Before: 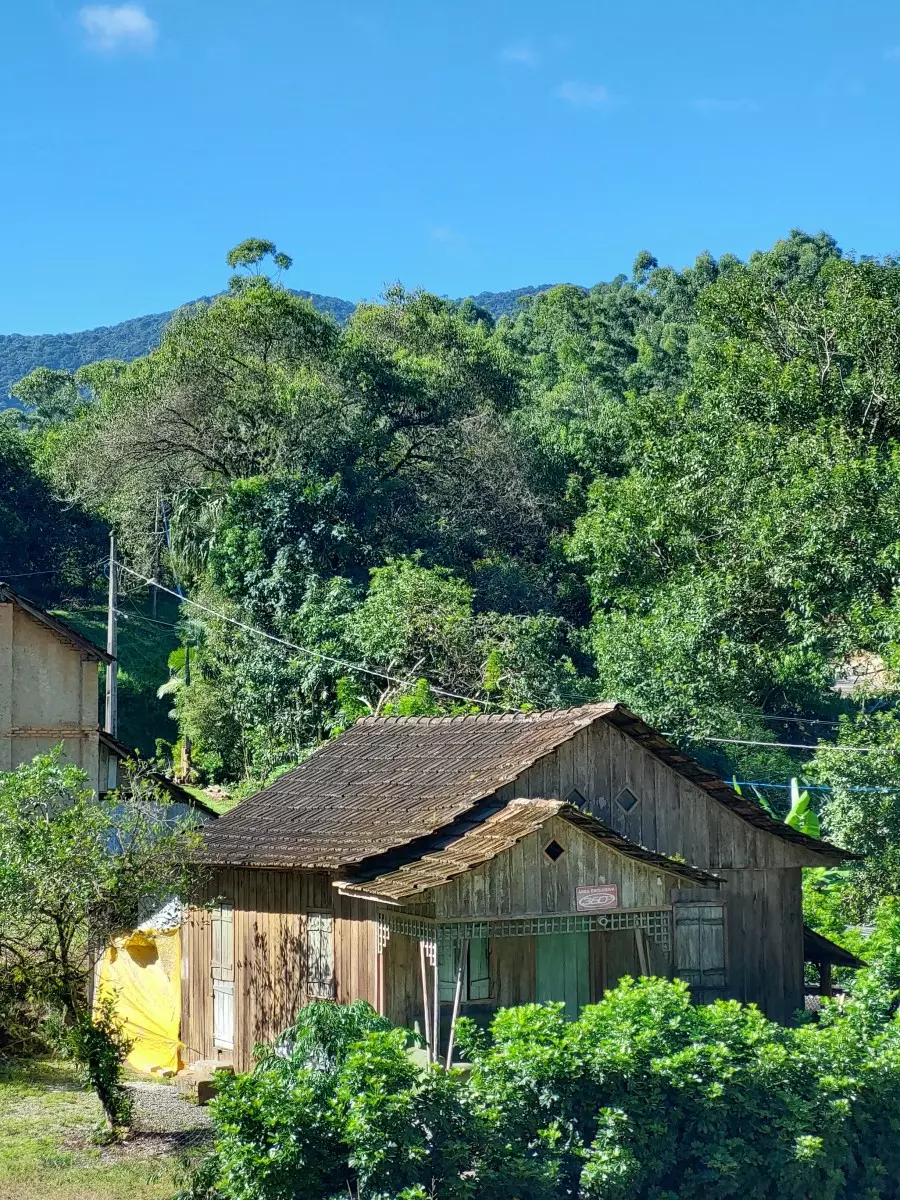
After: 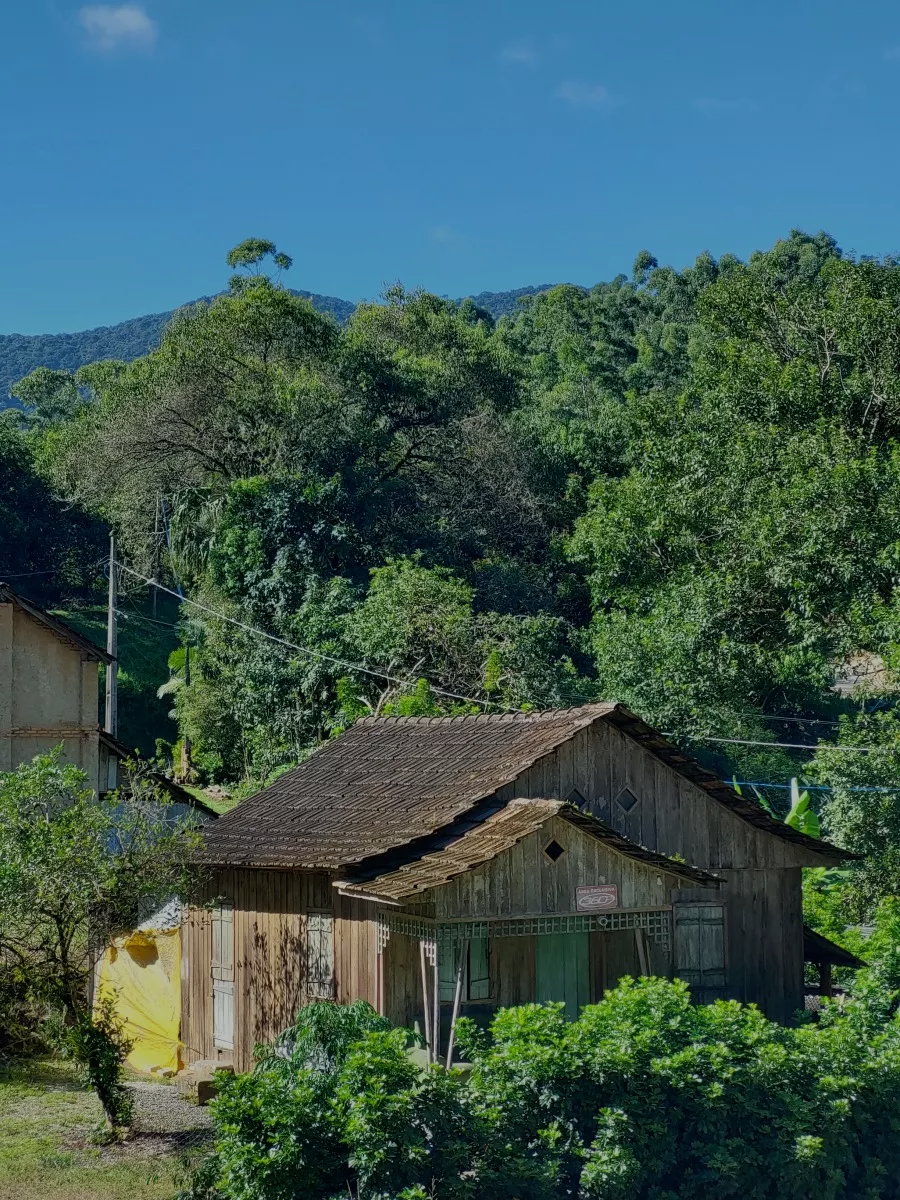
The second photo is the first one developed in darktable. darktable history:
exposure: exposure -0.979 EV, compensate exposure bias true, compensate highlight preservation false
